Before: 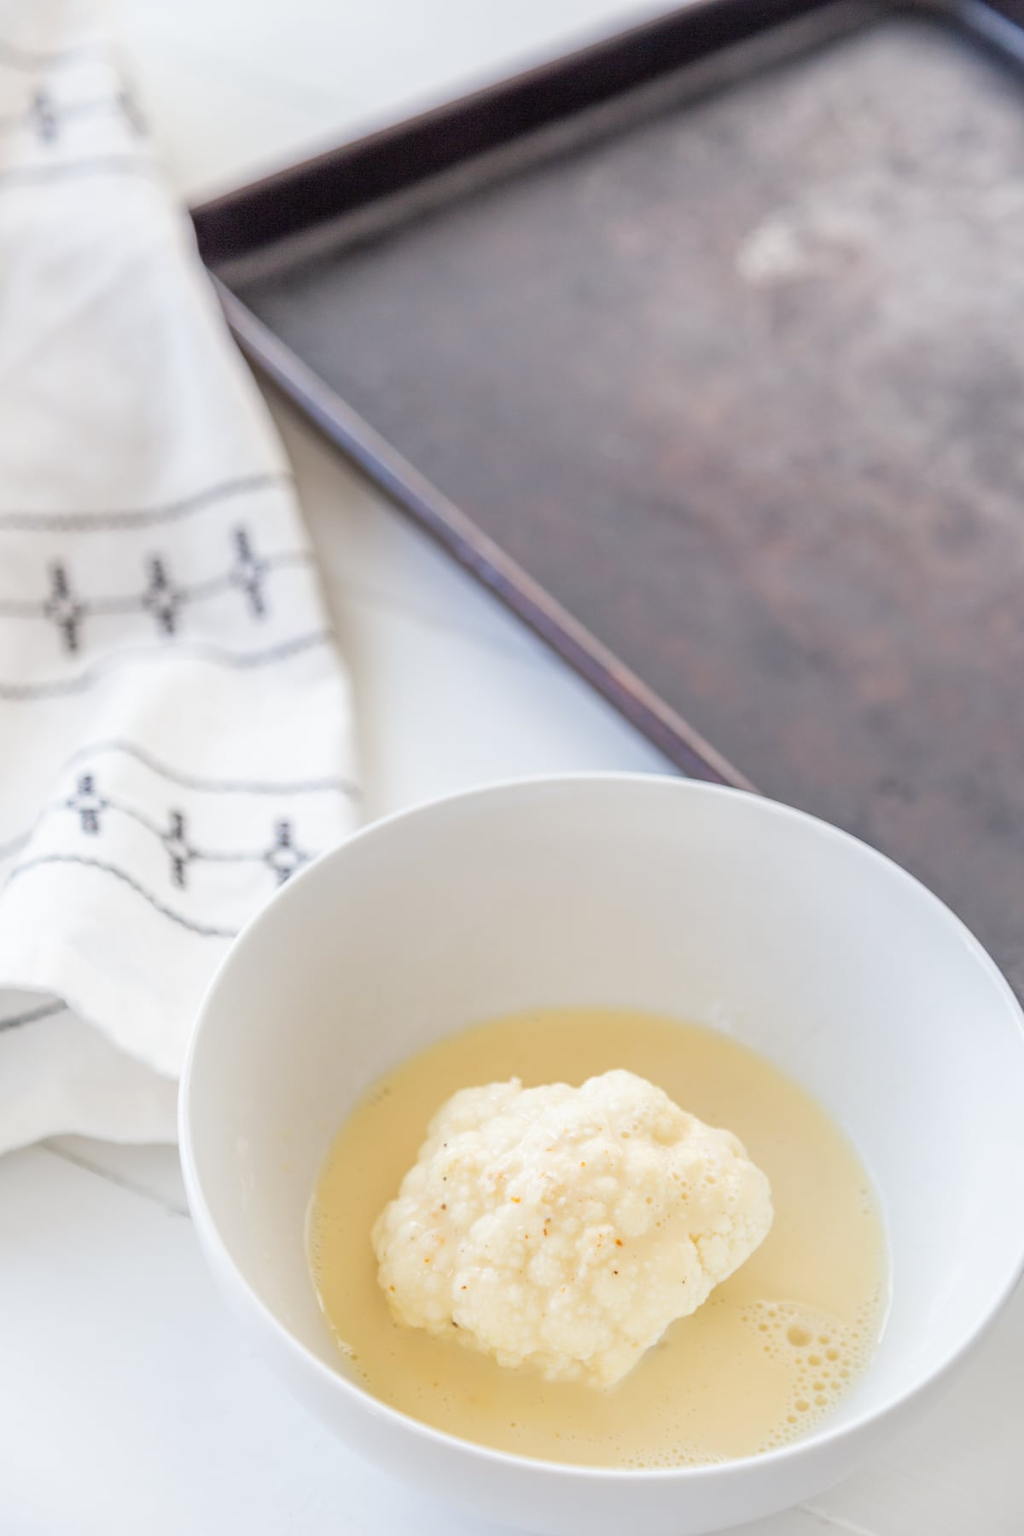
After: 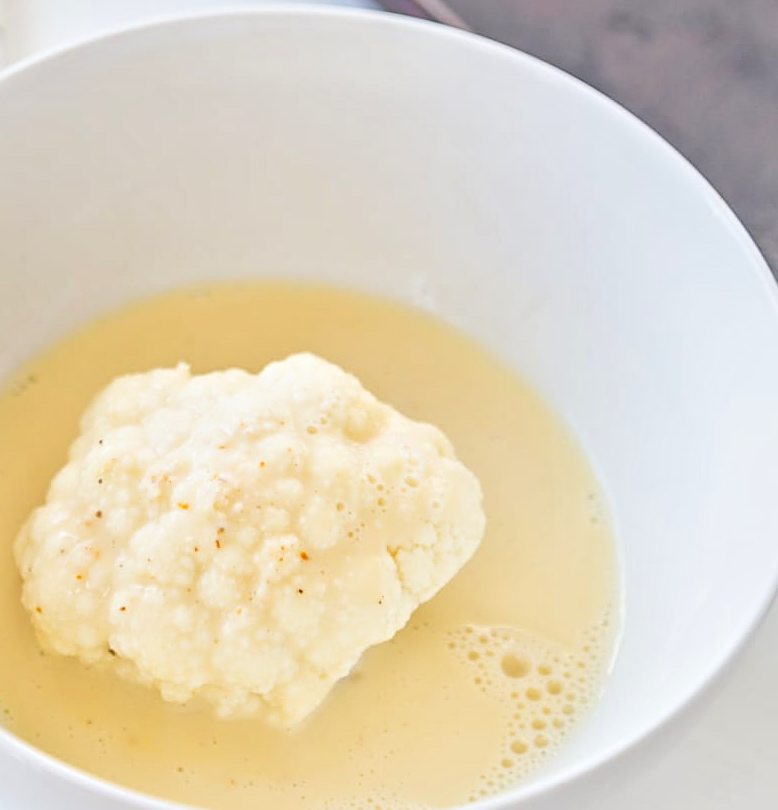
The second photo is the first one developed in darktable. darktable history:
contrast brightness saturation: brightness 0.093, saturation 0.19
crop and rotate: left 35.125%, top 50.045%, bottom 4.908%
sharpen: on, module defaults
filmic rgb: black relative exposure -12.77 EV, white relative exposure 2.81 EV, target black luminance 0%, hardness 8.58, latitude 70.25%, contrast 1.134, shadows ↔ highlights balance -0.956%, preserve chrominance max RGB, color science v6 (2022), contrast in shadows safe, contrast in highlights safe
local contrast: mode bilateral grid, contrast 20, coarseness 21, detail 150%, midtone range 0.2
